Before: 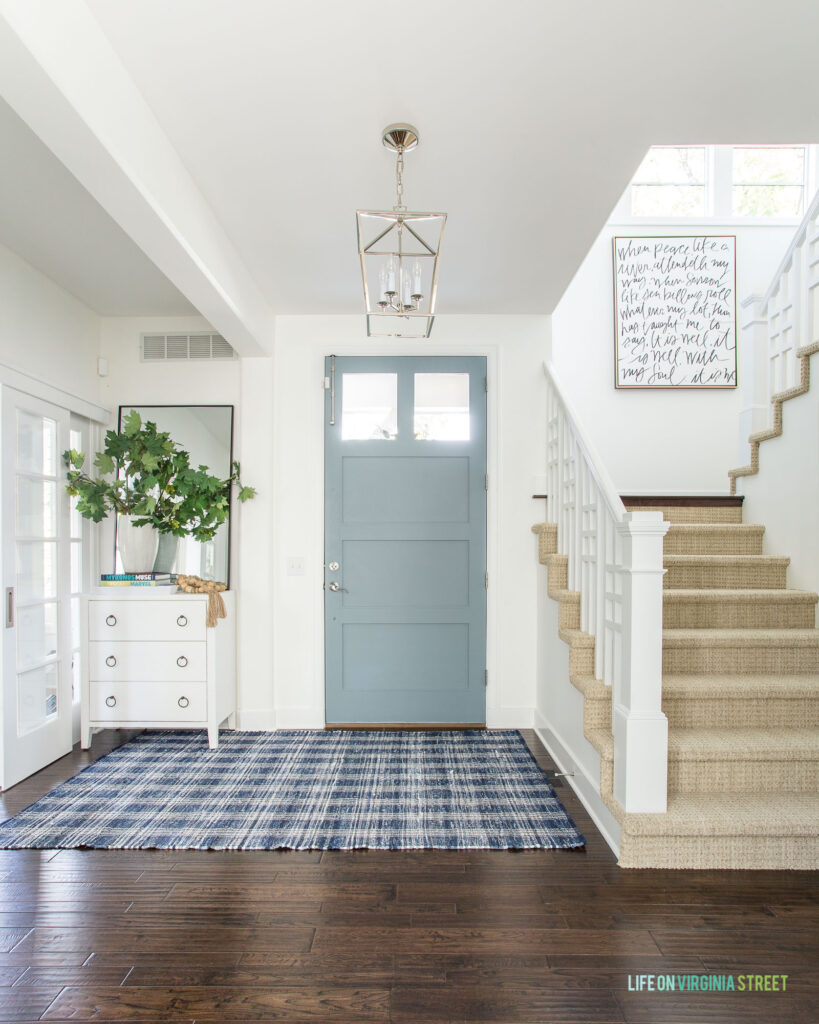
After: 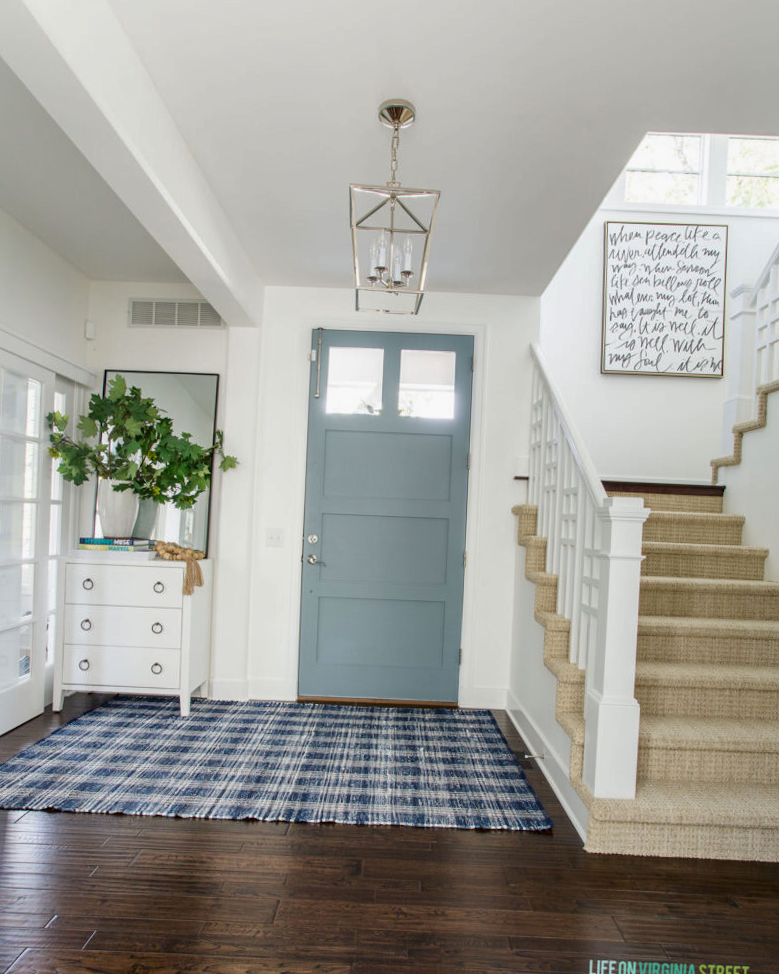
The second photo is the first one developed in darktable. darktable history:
contrast brightness saturation: contrast 0.07, brightness -0.13, saturation 0.06
shadows and highlights: shadows -20, white point adjustment -2, highlights -35
crop and rotate: angle -2.38°
